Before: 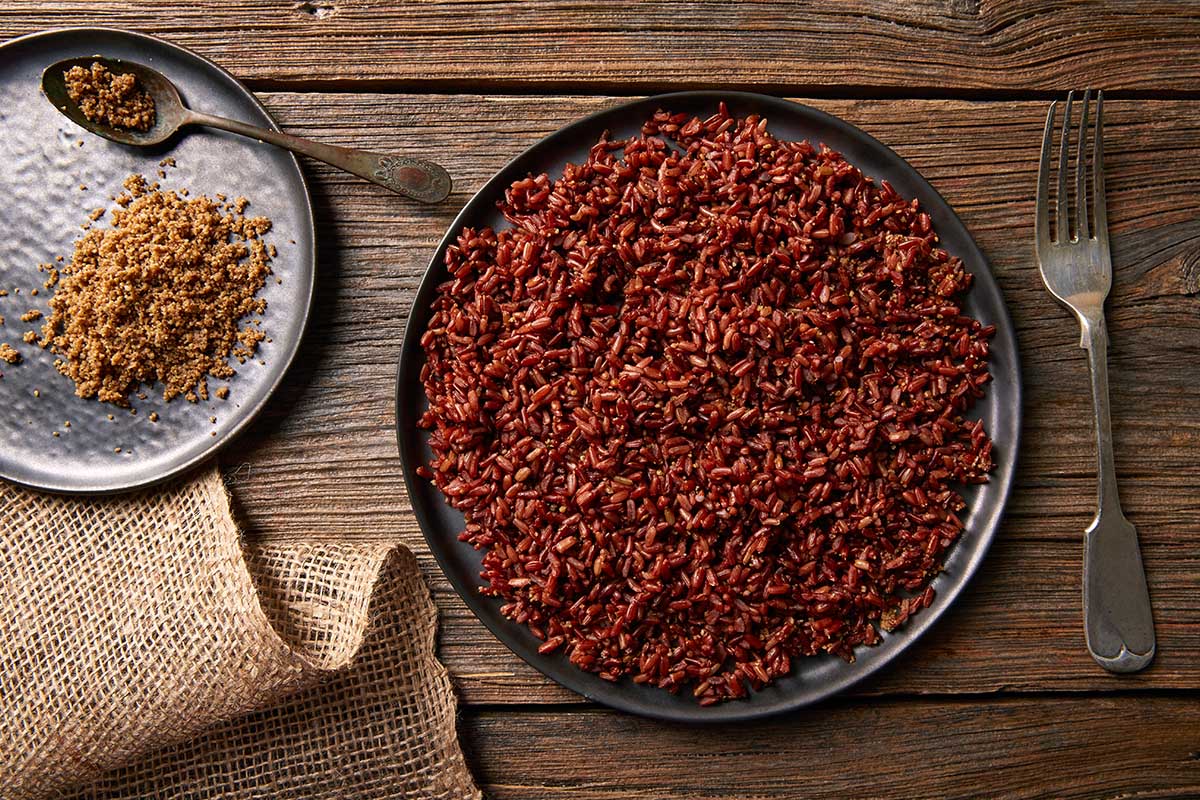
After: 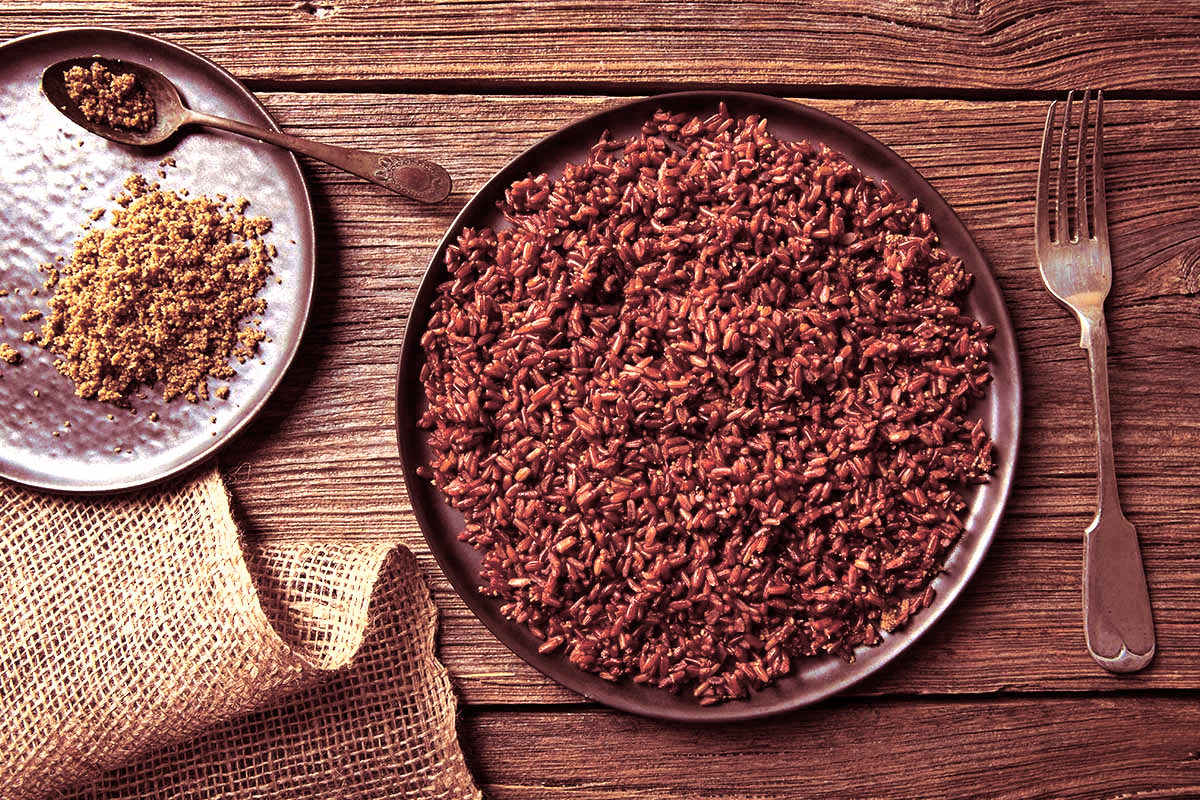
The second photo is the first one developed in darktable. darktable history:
velvia: on, module defaults
shadows and highlights: low approximation 0.01, soften with gaussian
exposure: exposure 0.722 EV, compensate highlight preservation false
split-toning: highlights › saturation 0, balance -61.83
